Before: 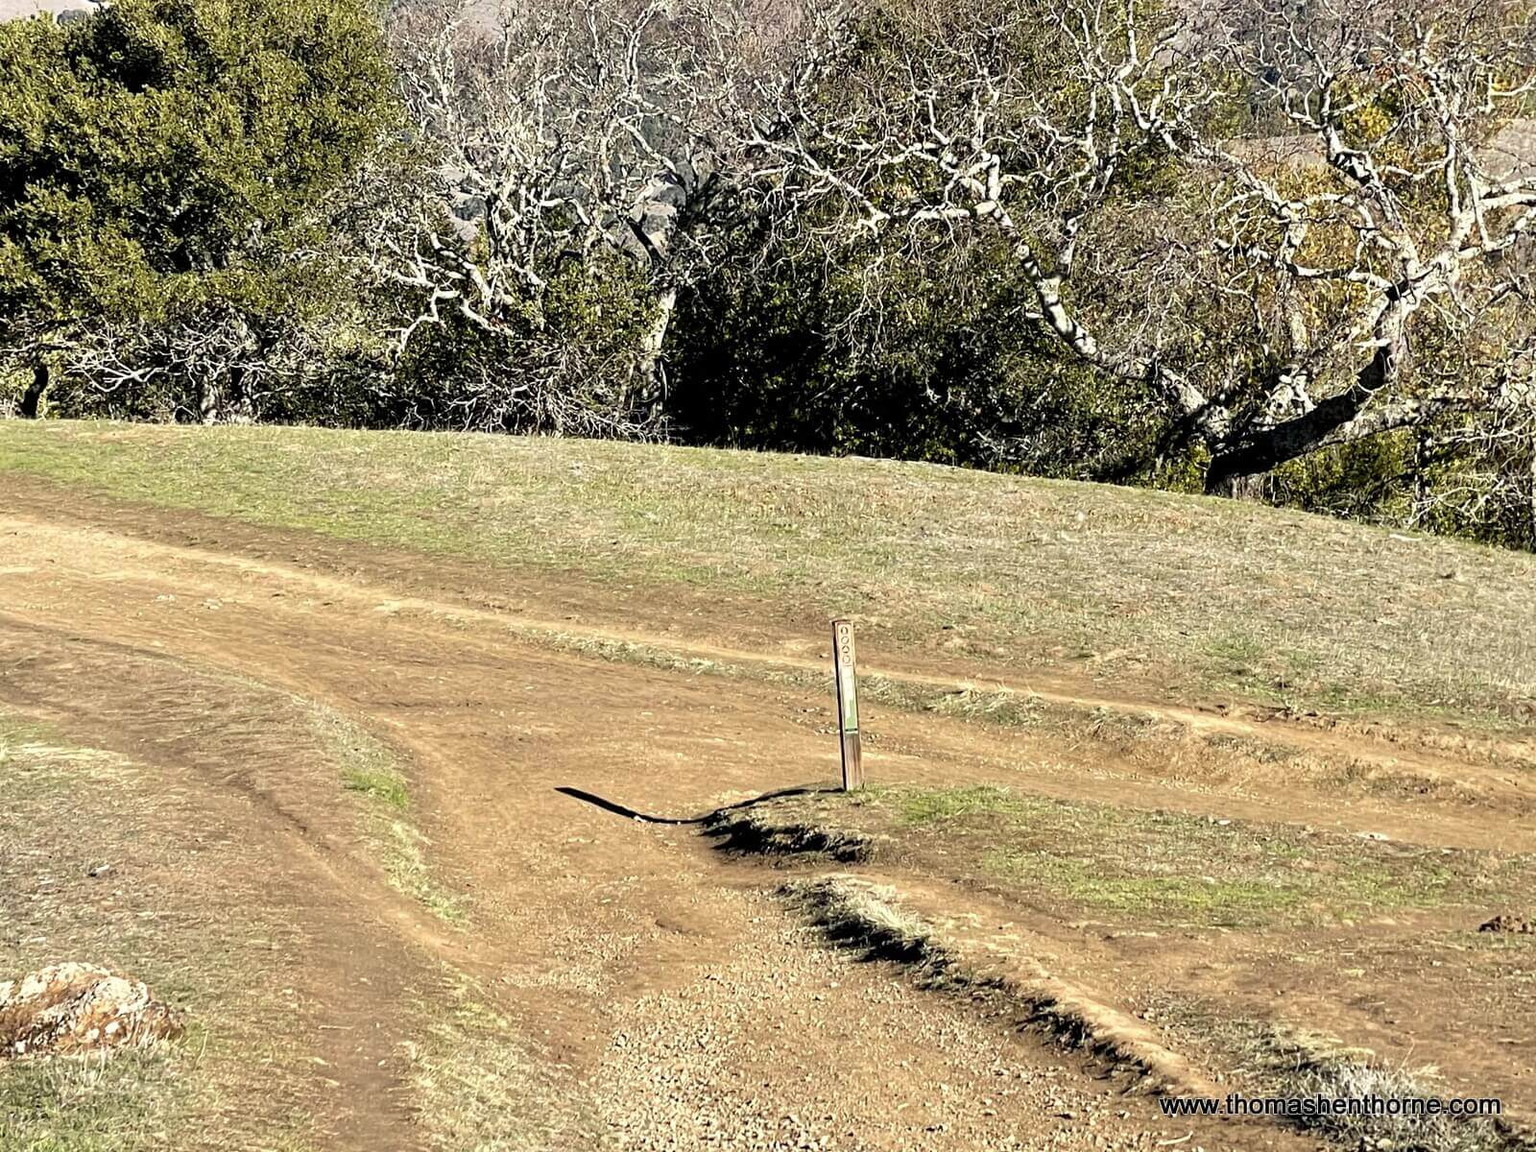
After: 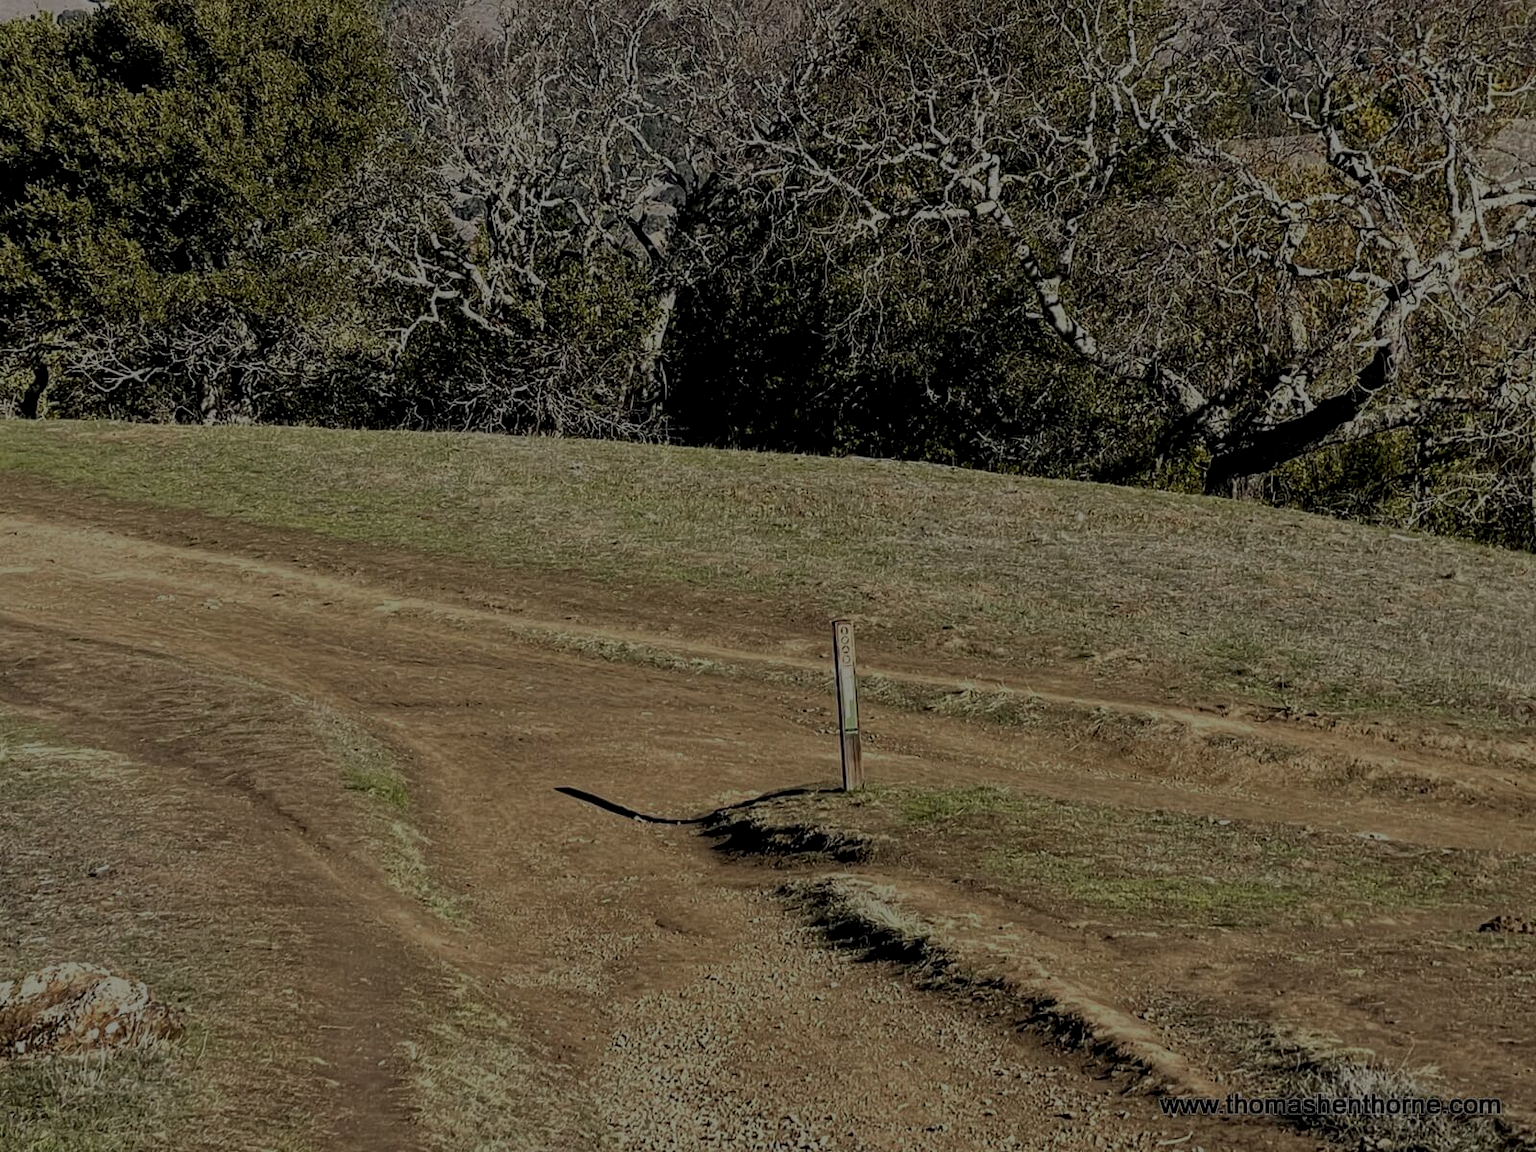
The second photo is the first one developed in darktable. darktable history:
exposure: exposure -2.002 EV, compensate highlight preservation false
local contrast: on, module defaults
